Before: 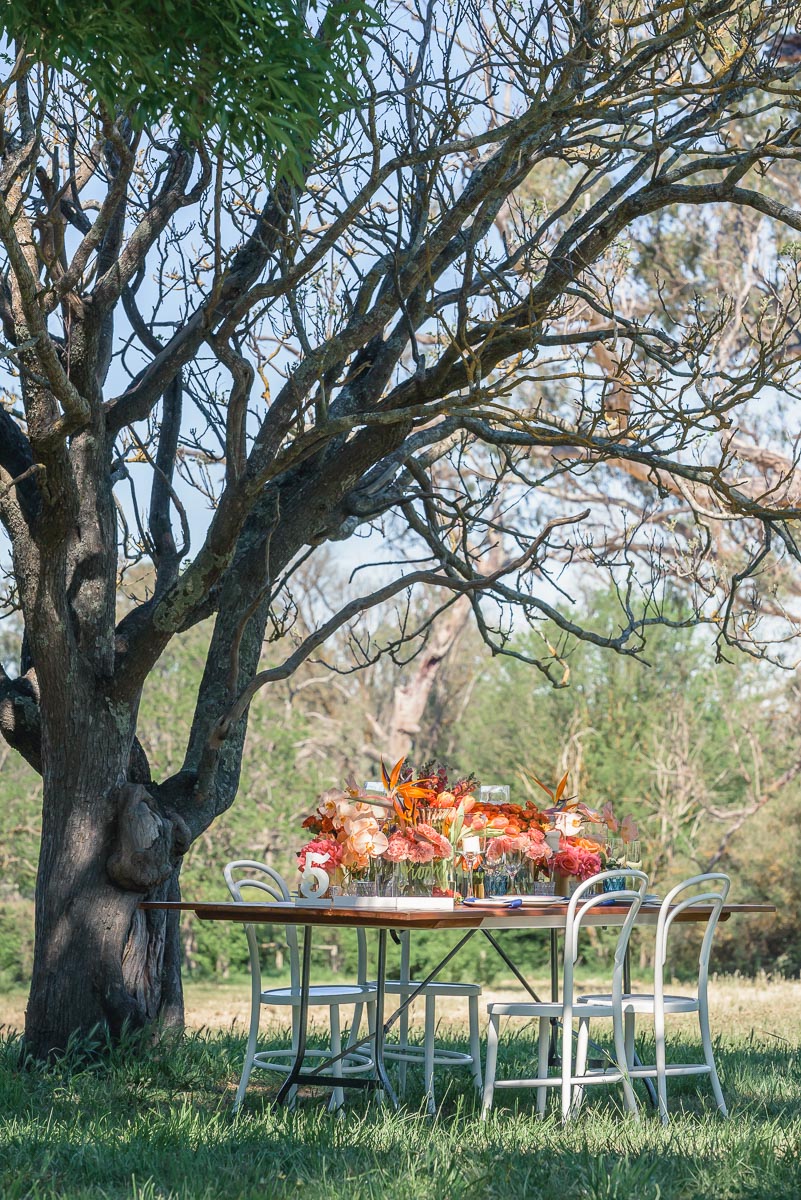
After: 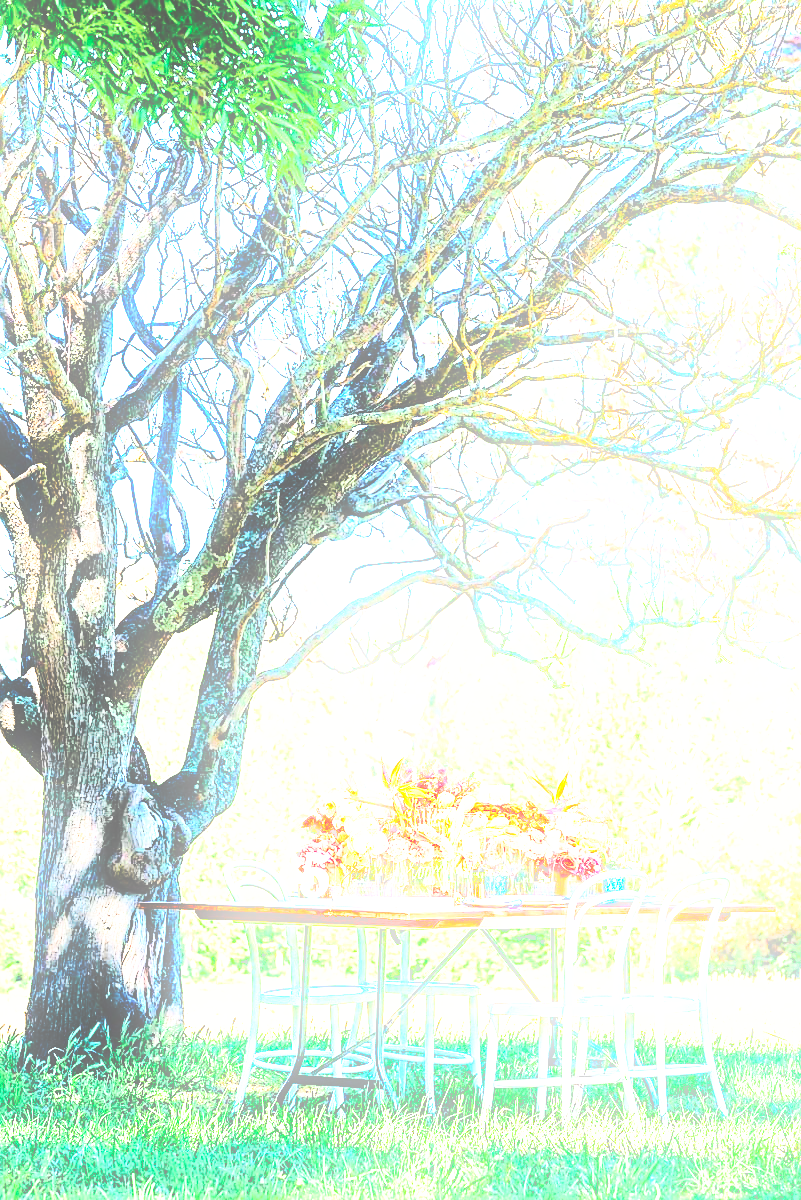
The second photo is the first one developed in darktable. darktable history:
base curve: curves: ch0 [(0, 0.015) (0.085, 0.116) (0.134, 0.298) (0.19, 0.545) (0.296, 0.764) (0.599, 0.982) (1, 1)], preserve colors none
bloom: size 9%, threshold 100%, strength 7%
tone curve: curves: ch0 [(0, 0) (0.003, 0.313) (0.011, 0.317) (0.025, 0.317) (0.044, 0.322) (0.069, 0.327) (0.1, 0.335) (0.136, 0.347) (0.177, 0.364) (0.224, 0.384) (0.277, 0.421) (0.335, 0.459) (0.399, 0.501) (0.468, 0.554) (0.543, 0.611) (0.623, 0.679) (0.709, 0.751) (0.801, 0.804) (0.898, 0.844) (1, 1)], preserve colors none
contrast brightness saturation: contrast 0.4, brightness 0.05, saturation 0.25
exposure: black level correction 0, exposure 1.675 EV, compensate exposure bias true, compensate highlight preservation false
sharpen: on, module defaults
